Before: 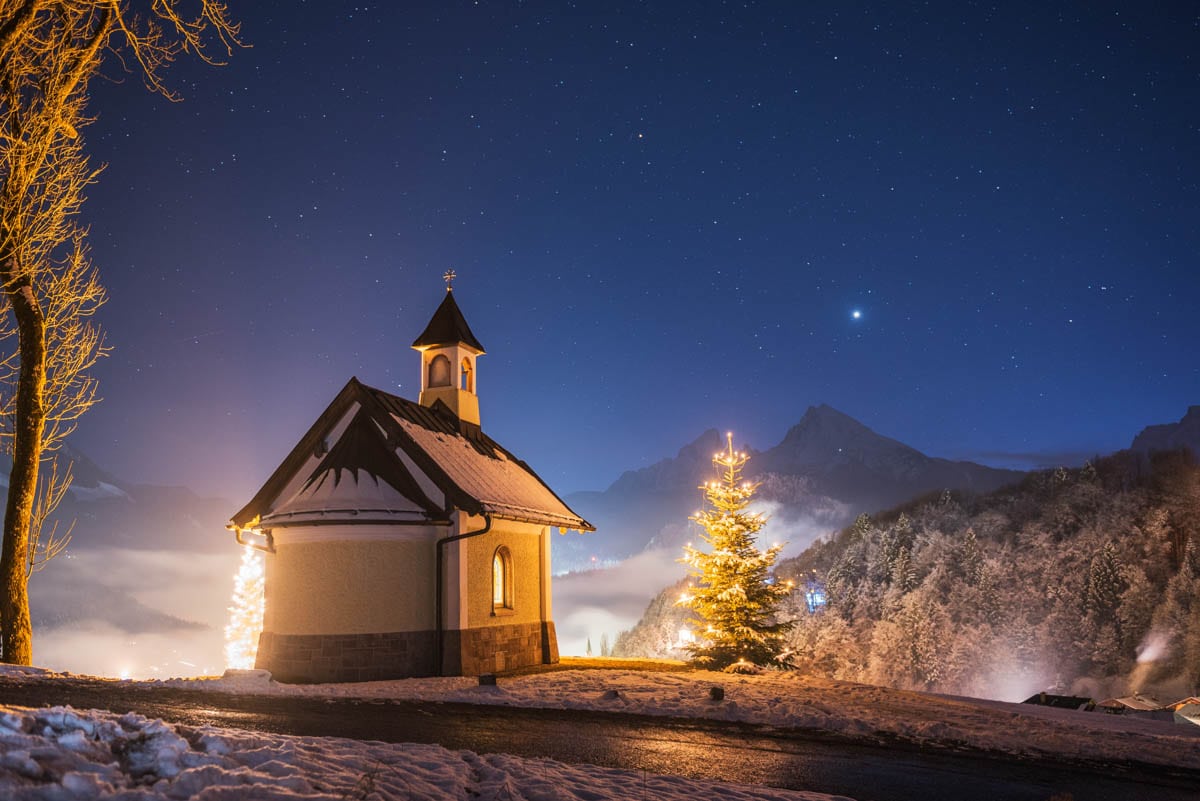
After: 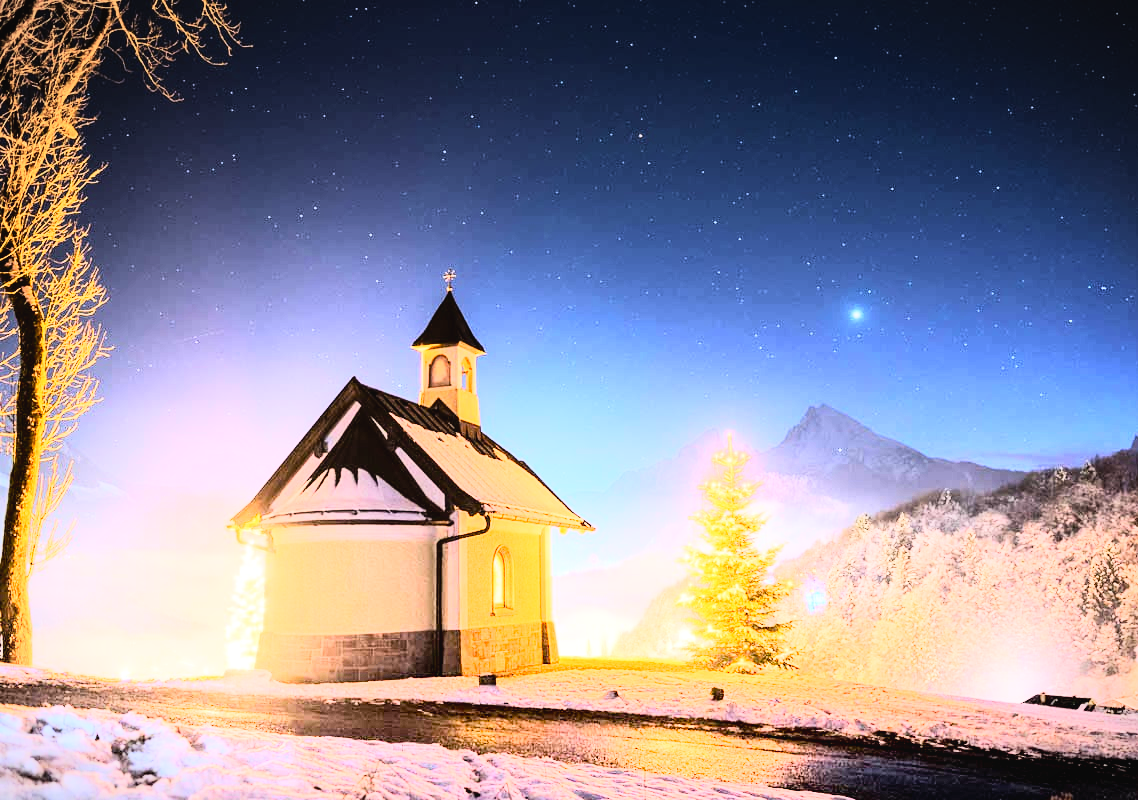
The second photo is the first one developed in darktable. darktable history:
rgb curve: curves: ch0 [(0, 0) (0.21, 0.15) (0.24, 0.21) (0.5, 0.75) (0.75, 0.96) (0.89, 0.99) (1, 1)]; ch1 [(0, 0.02) (0.21, 0.13) (0.25, 0.2) (0.5, 0.67) (0.75, 0.9) (0.89, 0.97) (1, 1)]; ch2 [(0, 0.02) (0.21, 0.13) (0.25, 0.2) (0.5, 0.67) (0.75, 0.9) (0.89, 0.97) (1, 1)], compensate middle gray true
crop and rotate: right 5.167%
contrast brightness saturation: contrast -0.08, brightness -0.04, saturation -0.11
exposure: black level correction 0.005, exposure 0.286 EV, compensate highlight preservation false
graduated density: density -3.9 EV
vignetting: fall-off start 100%, brightness -0.282, width/height ratio 1.31
